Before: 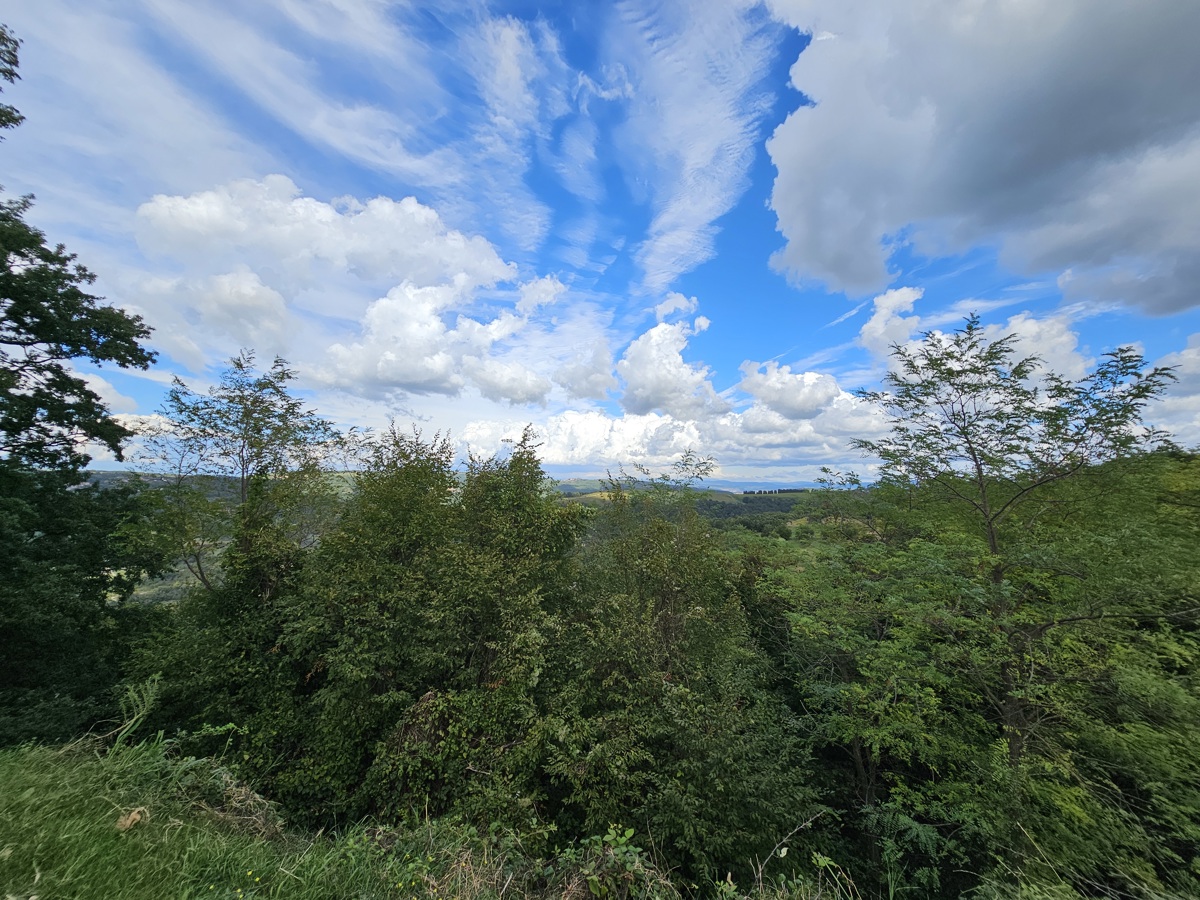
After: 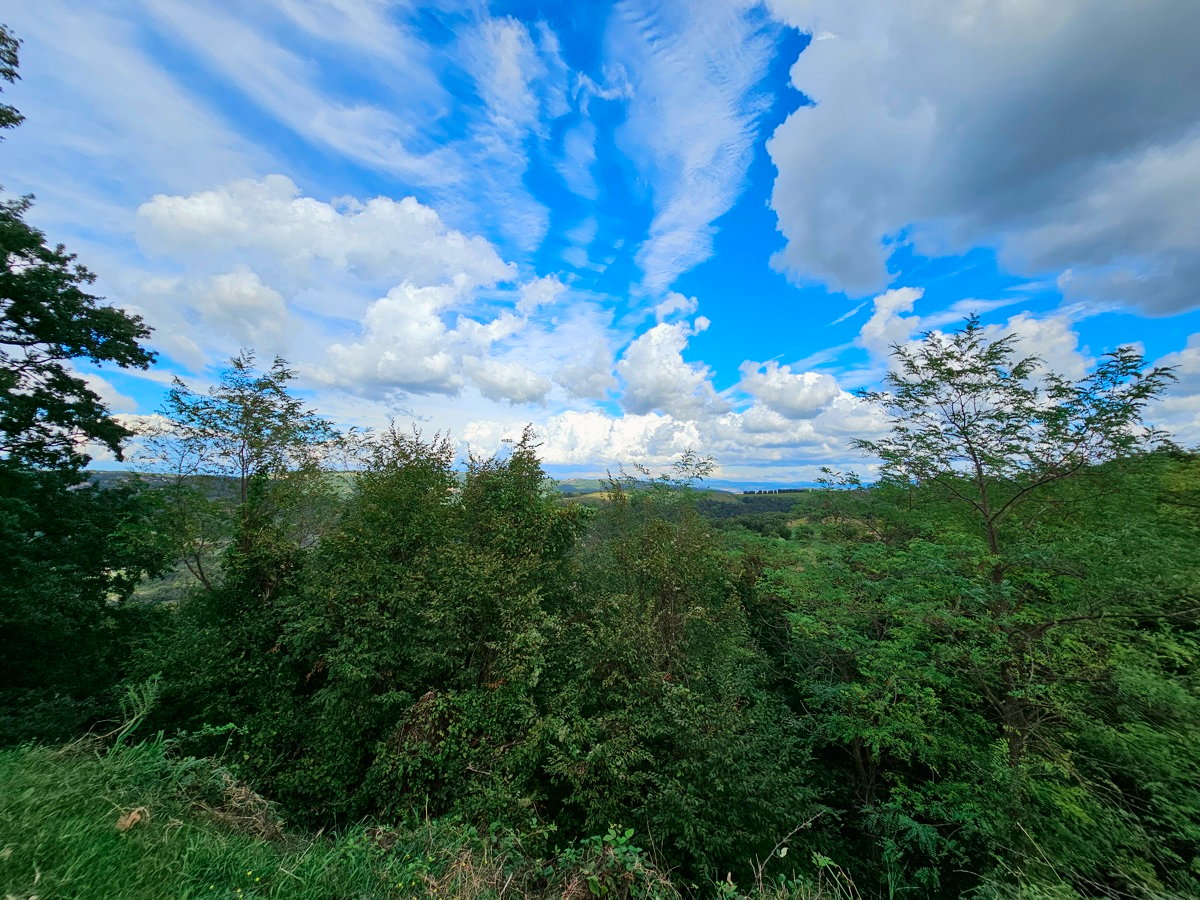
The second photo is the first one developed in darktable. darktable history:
tone curve: curves: ch0 [(0, 0) (0.059, 0.027) (0.162, 0.125) (0.304, 0.279) (0.547, 0.532) (0.828, 0.815) (1, 0.983)]; ch1 [(0, 0) (0.23, 0.166) (0.34, 0.298) (0.371, 0.334) (0.435, 0.408) (0.477, 0.469) (0.499, 0.498) (0.529, 0.544) (0.559, 0.587) (0.743, 0.798) (1, 1)]; ch2 [(0, 0) (0.431, 0.414) (0.498, 0.503) (0.524, 0.531) (0.568, 0.567) (0.6, 0.597) (0.643, 0.631) (0.74, 0.721) (1, 1)], color space Lab, independent channels, preserve colors none
